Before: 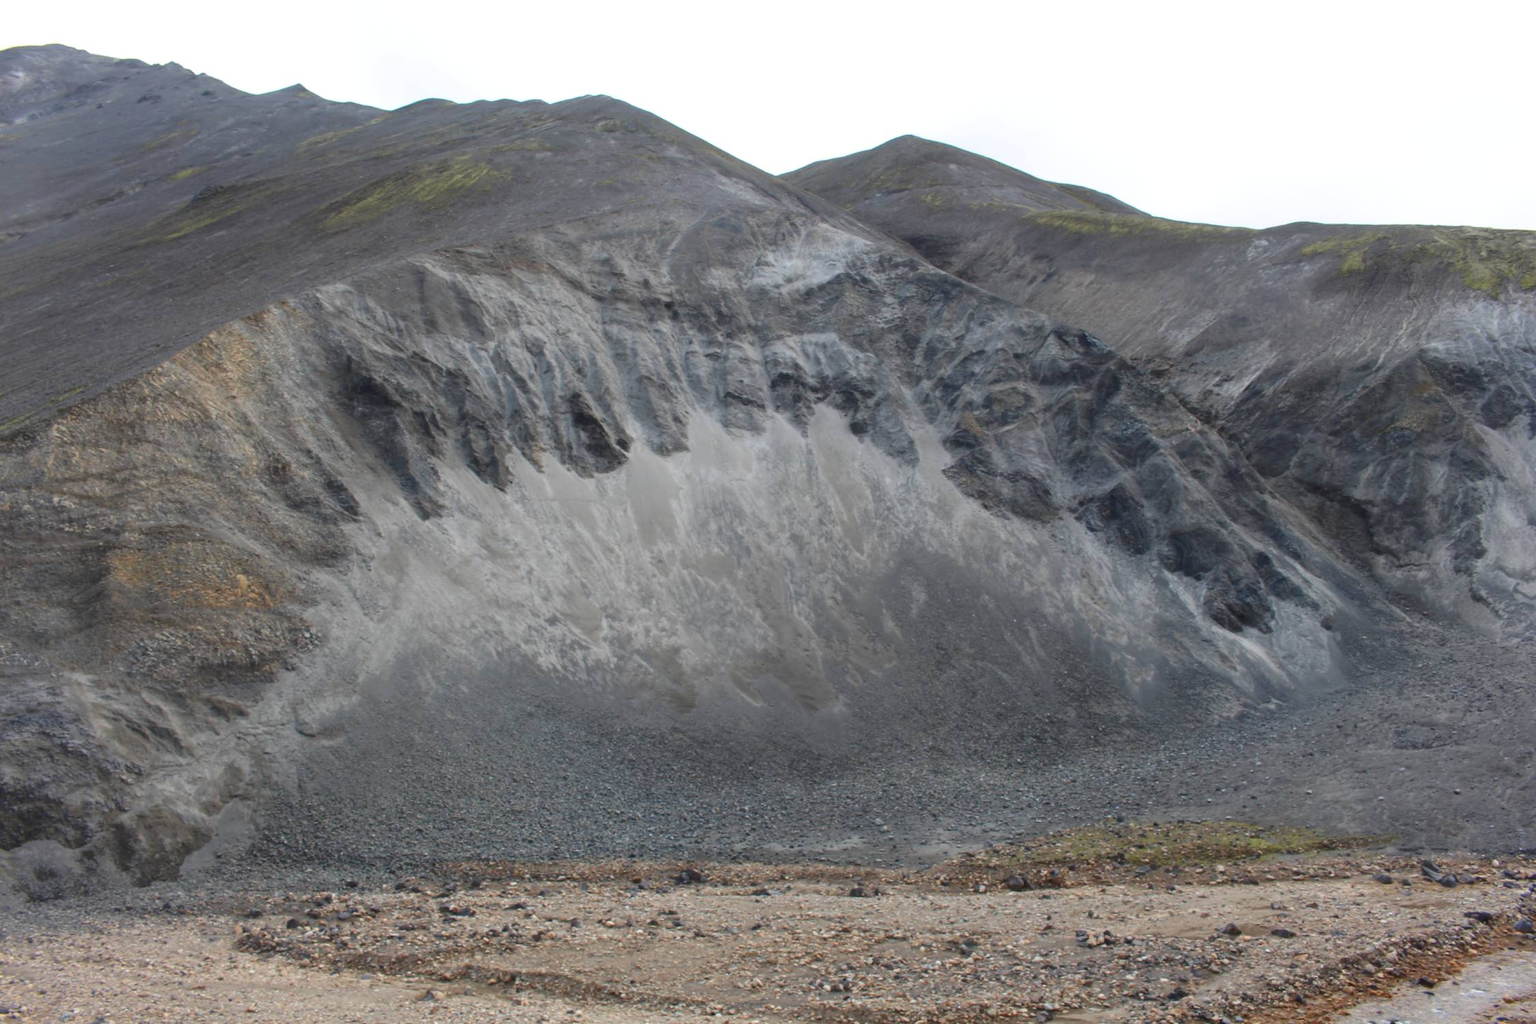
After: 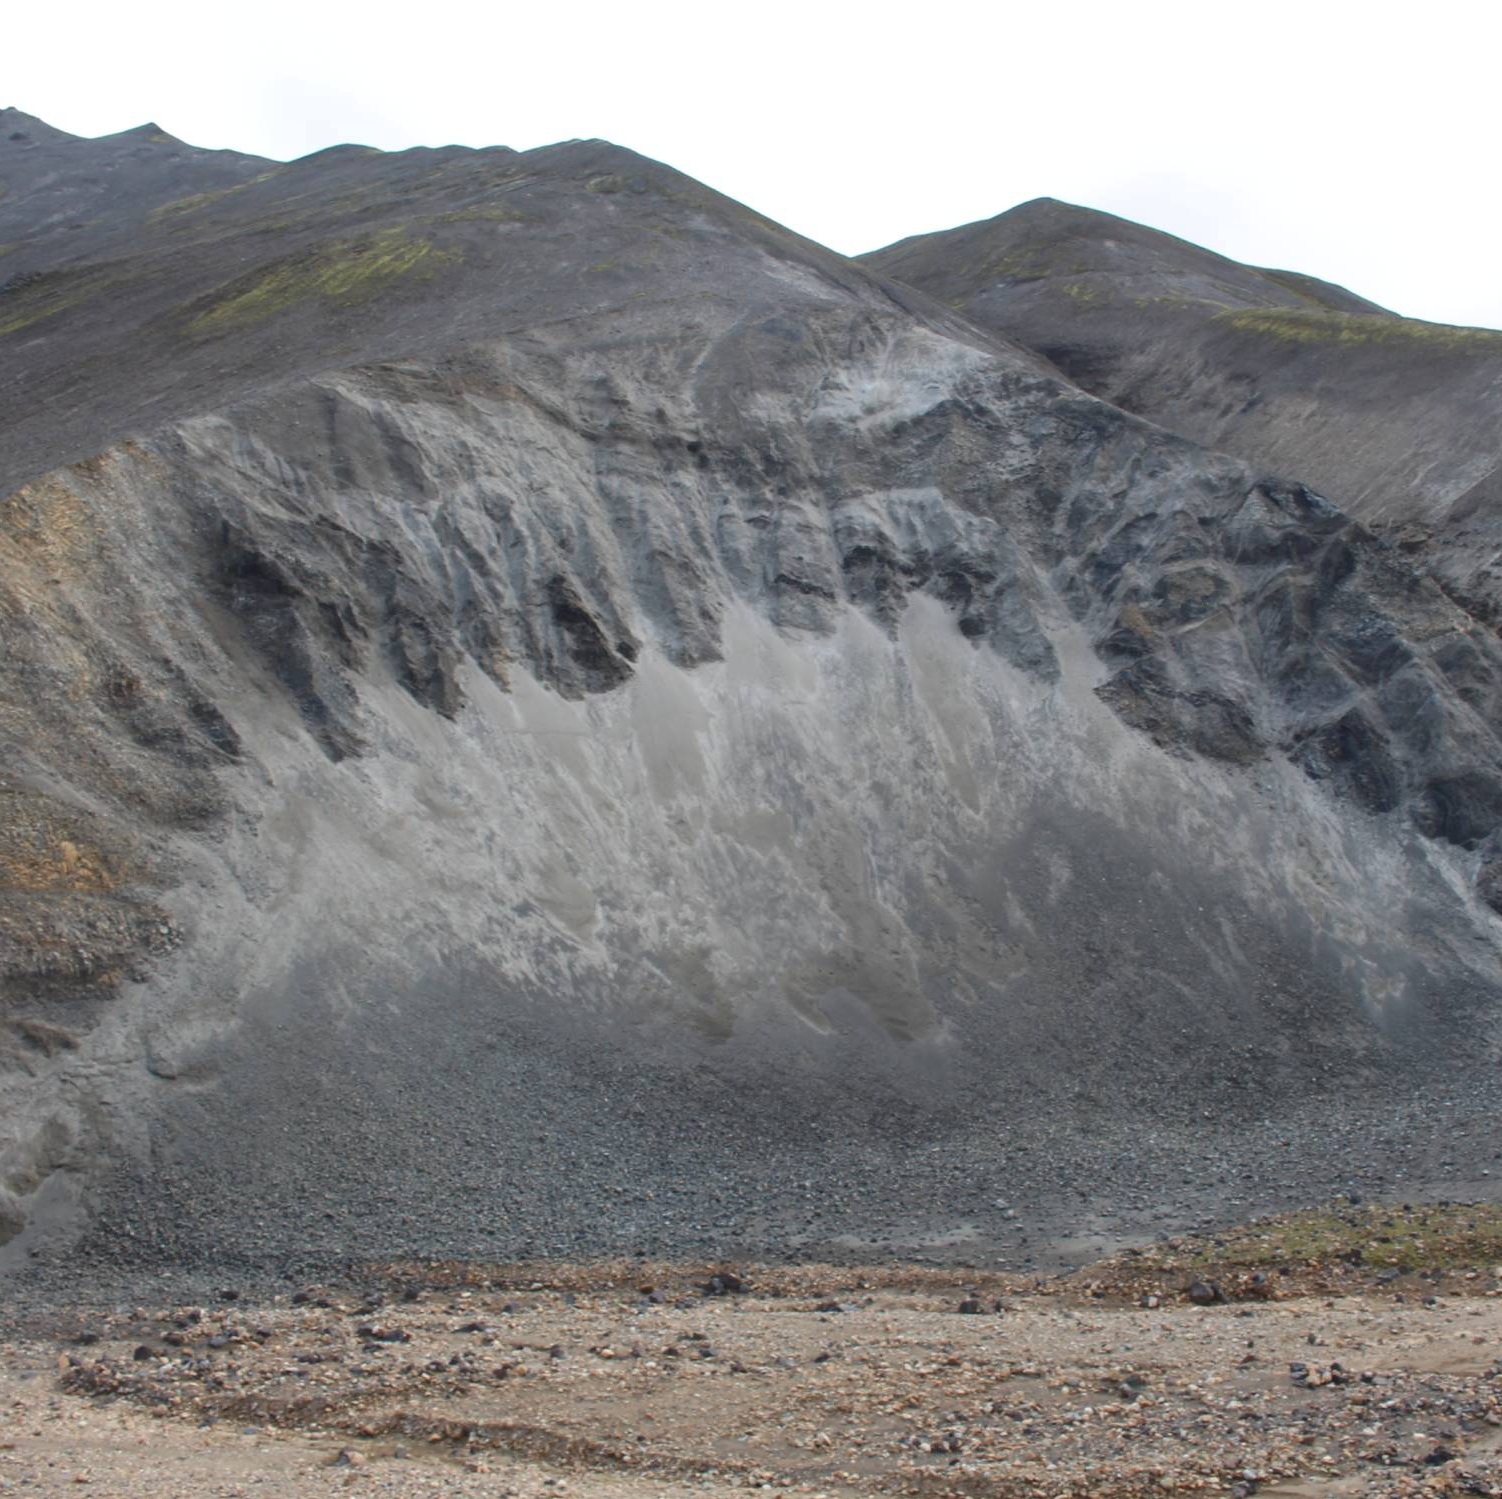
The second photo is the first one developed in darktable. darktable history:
crop and rotate: left 12.73%, right 20.514%
shadows and highlights: radius 125.4, shadows 30.52, highlights -31.24, low approximation 0.01, soften with gaussian
